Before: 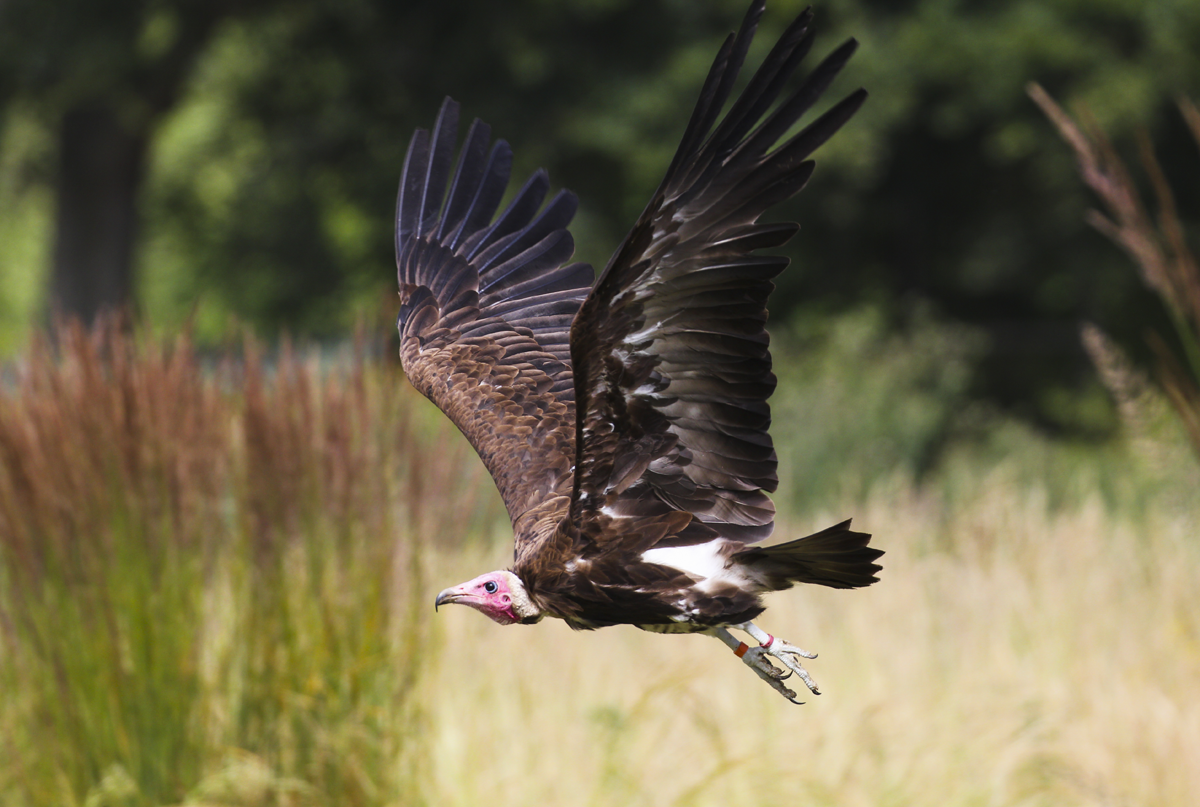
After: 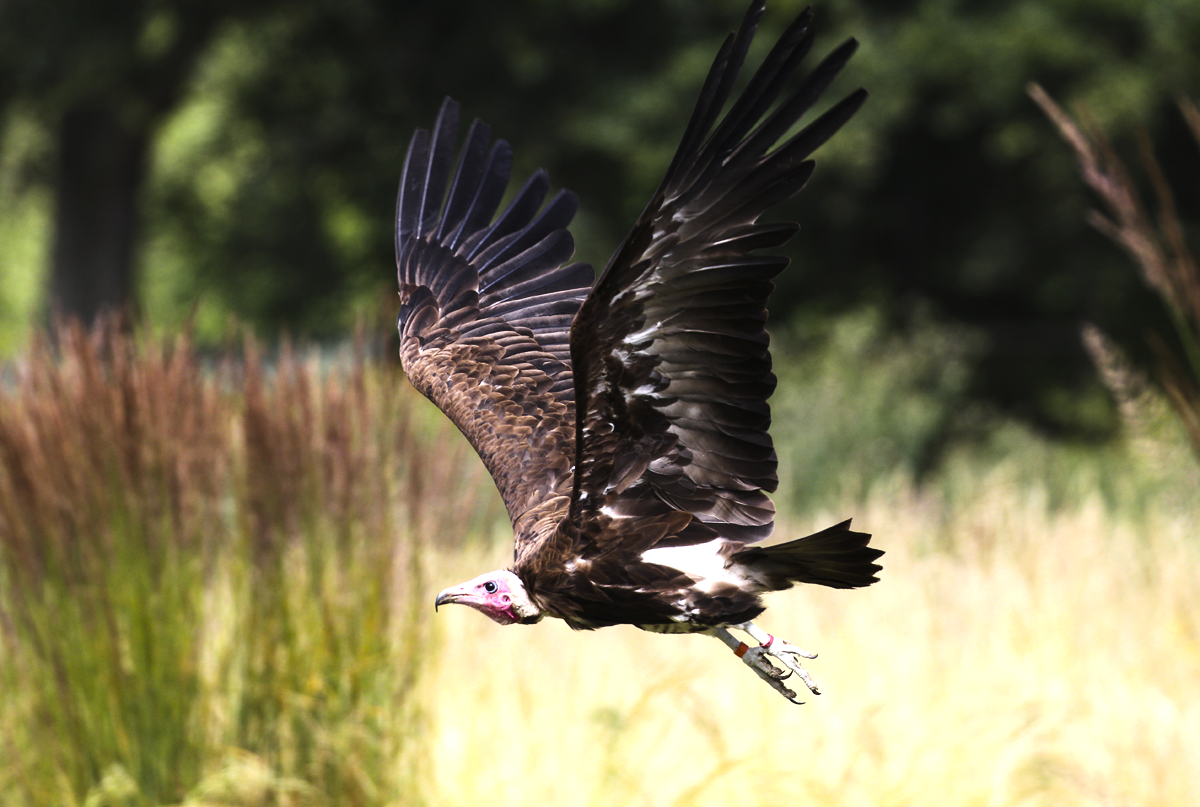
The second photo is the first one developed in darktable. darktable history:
tone equalizer: -8 EV -0.75 EV, -7 EV -0.7 EV, -6 EV -0.6 EV, -5 EV -0.4 EV, -3 EV 0.4 EV, -2 EV 0.6 EV, -1 EV 0.7 EV, +0 EV 0.75 EV, edges refinement/feathering 500, mask exposure compensation -1.57 EV, preserve details no
shadows and highlights: shadows 12, white point adjustment 1.2, highlights -0.36, soften with gaussian
